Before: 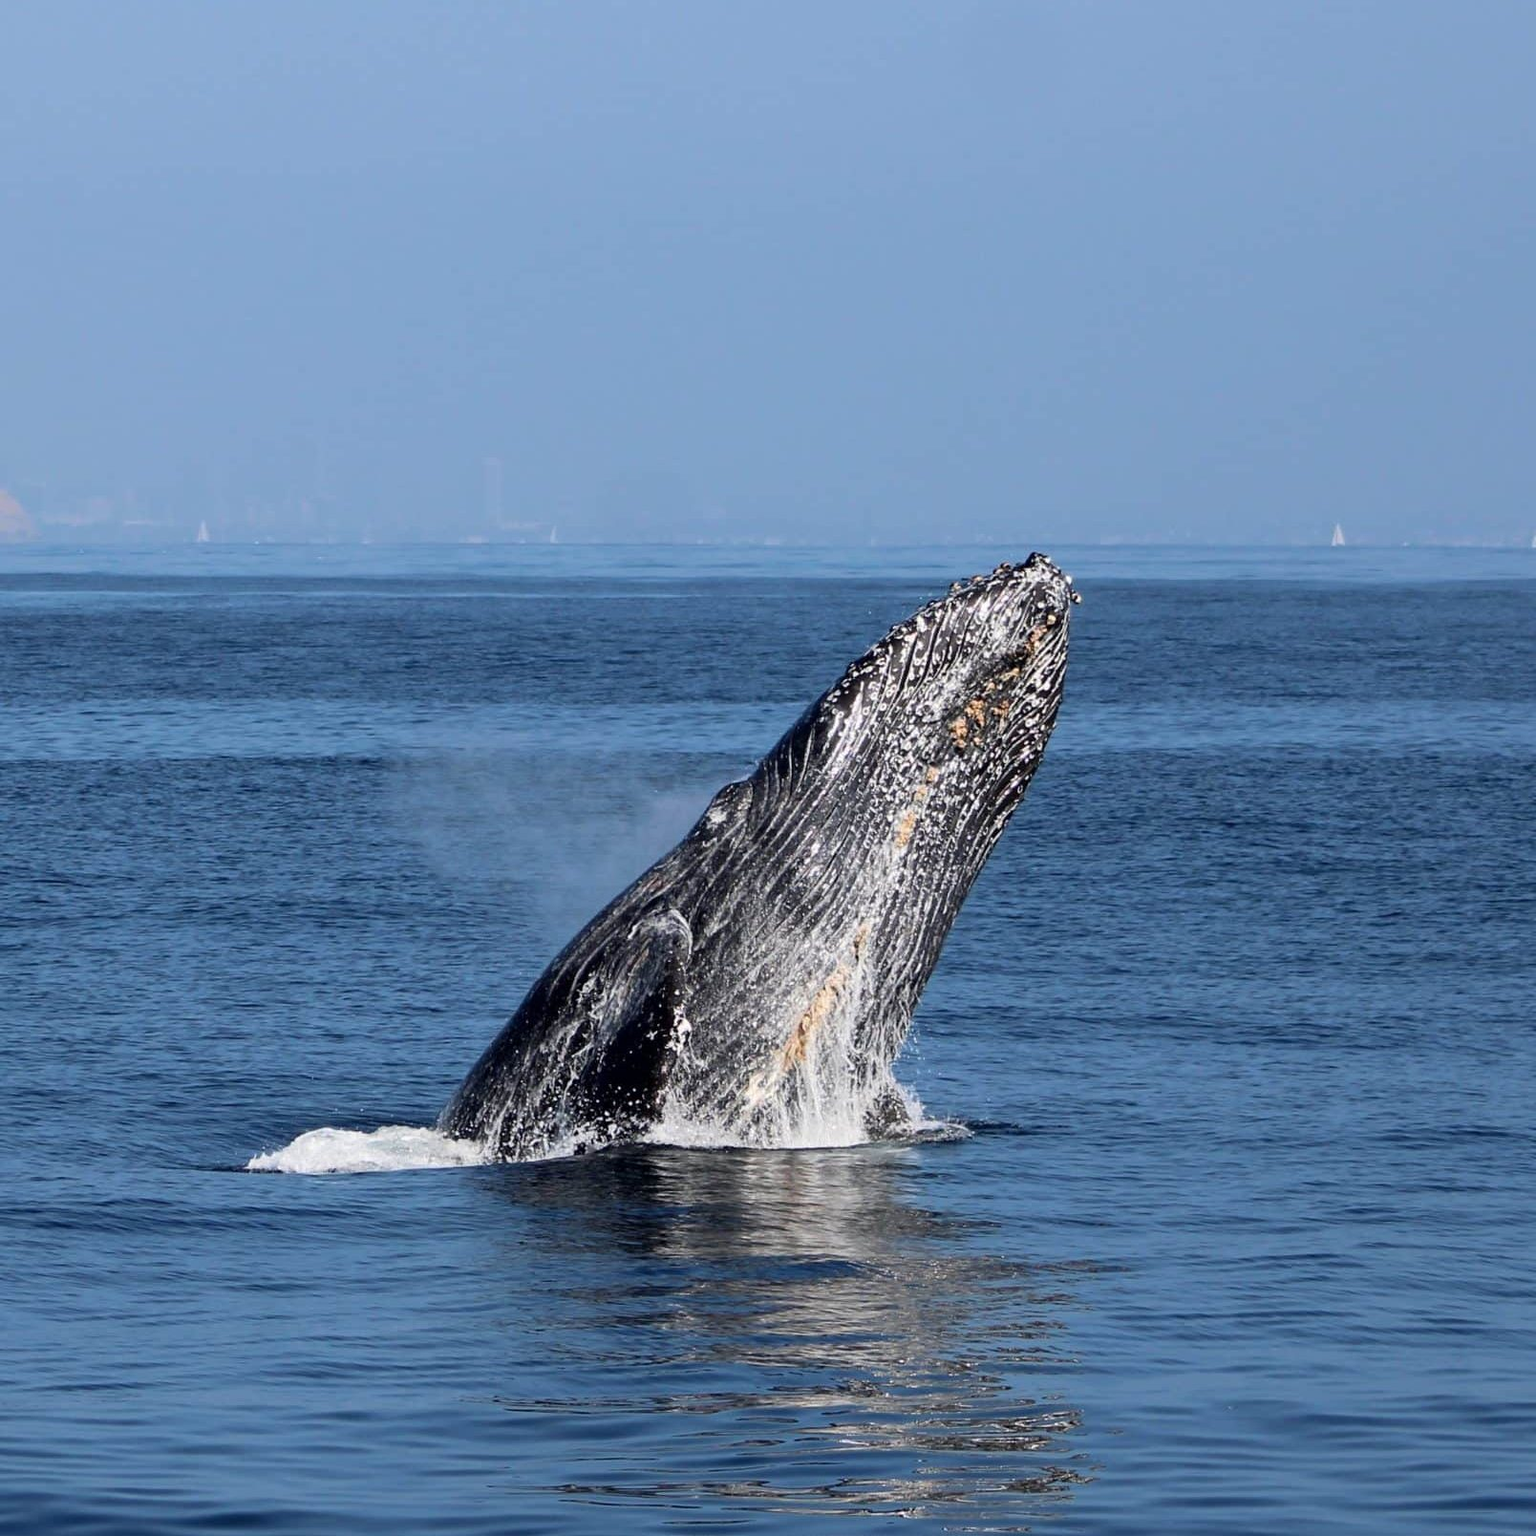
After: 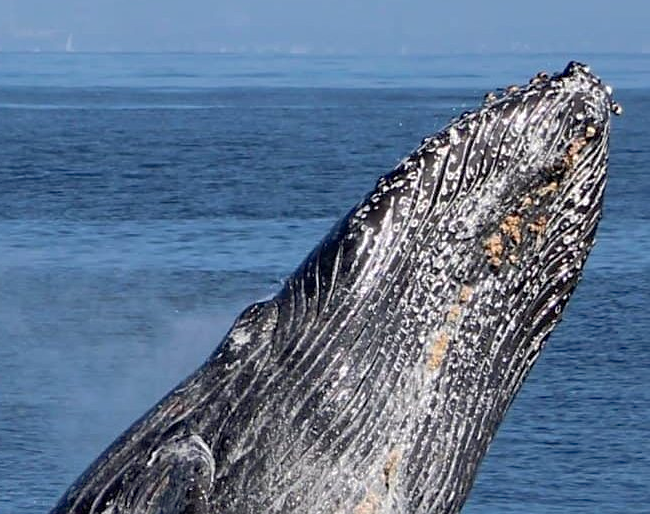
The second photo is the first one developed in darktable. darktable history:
sharpen: amount 0.2
crop: left 31.751%, top 32.172%, right 27.8%, bottom 35.83%
shadows and highlights: on, module defaults
